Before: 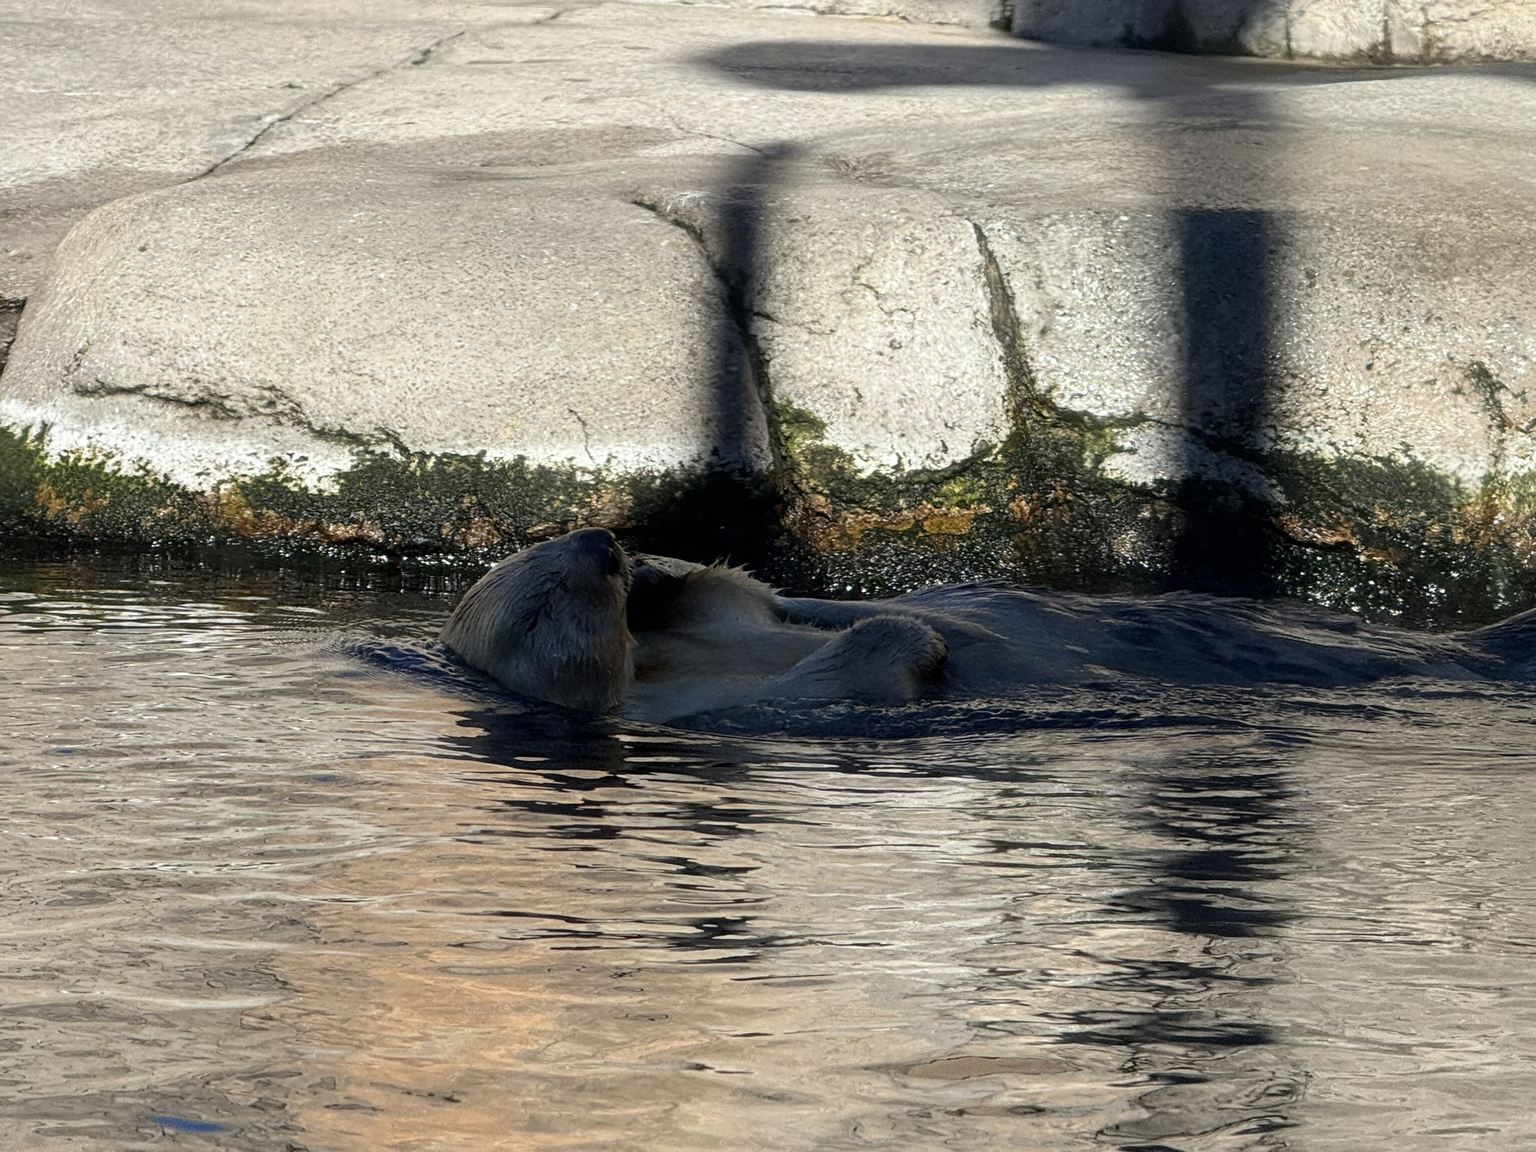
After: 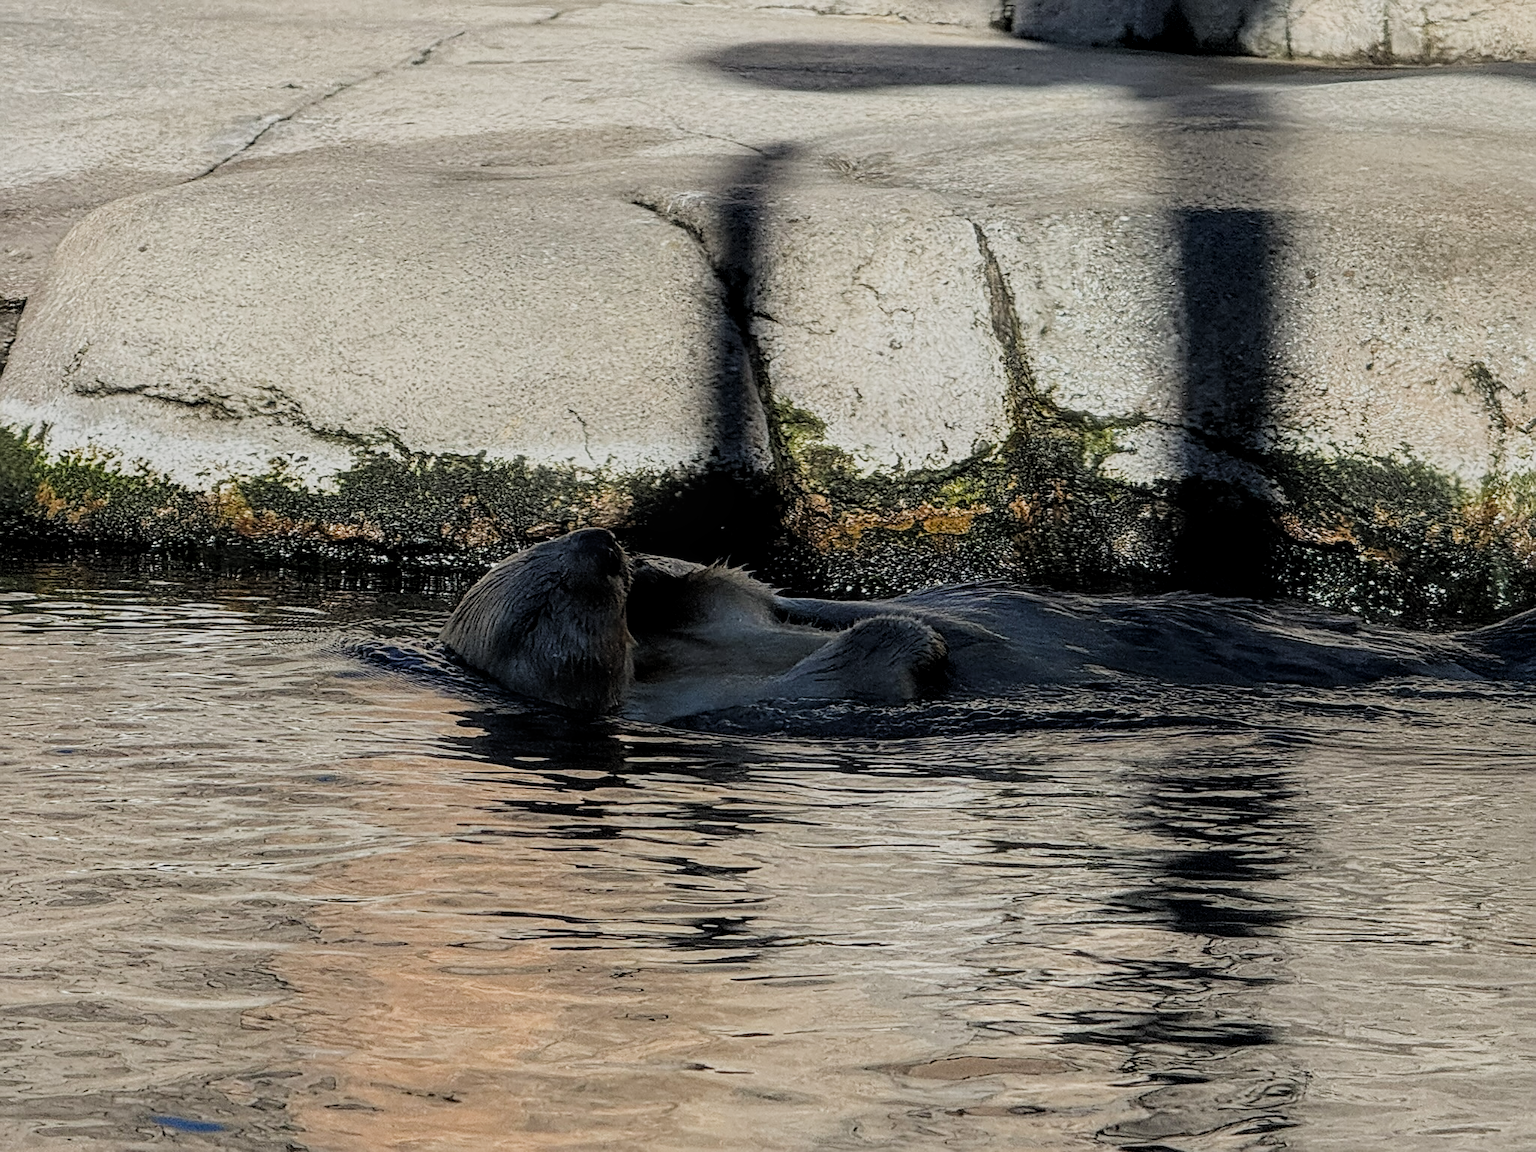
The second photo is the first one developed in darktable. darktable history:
sharpen: amount 0.489
local contrast: on, module defaults
filmic rgb: black relative exposure -7.65 EV, white relative exposure 4.56 EV, hardness 3.61, color science v4 (2020)
